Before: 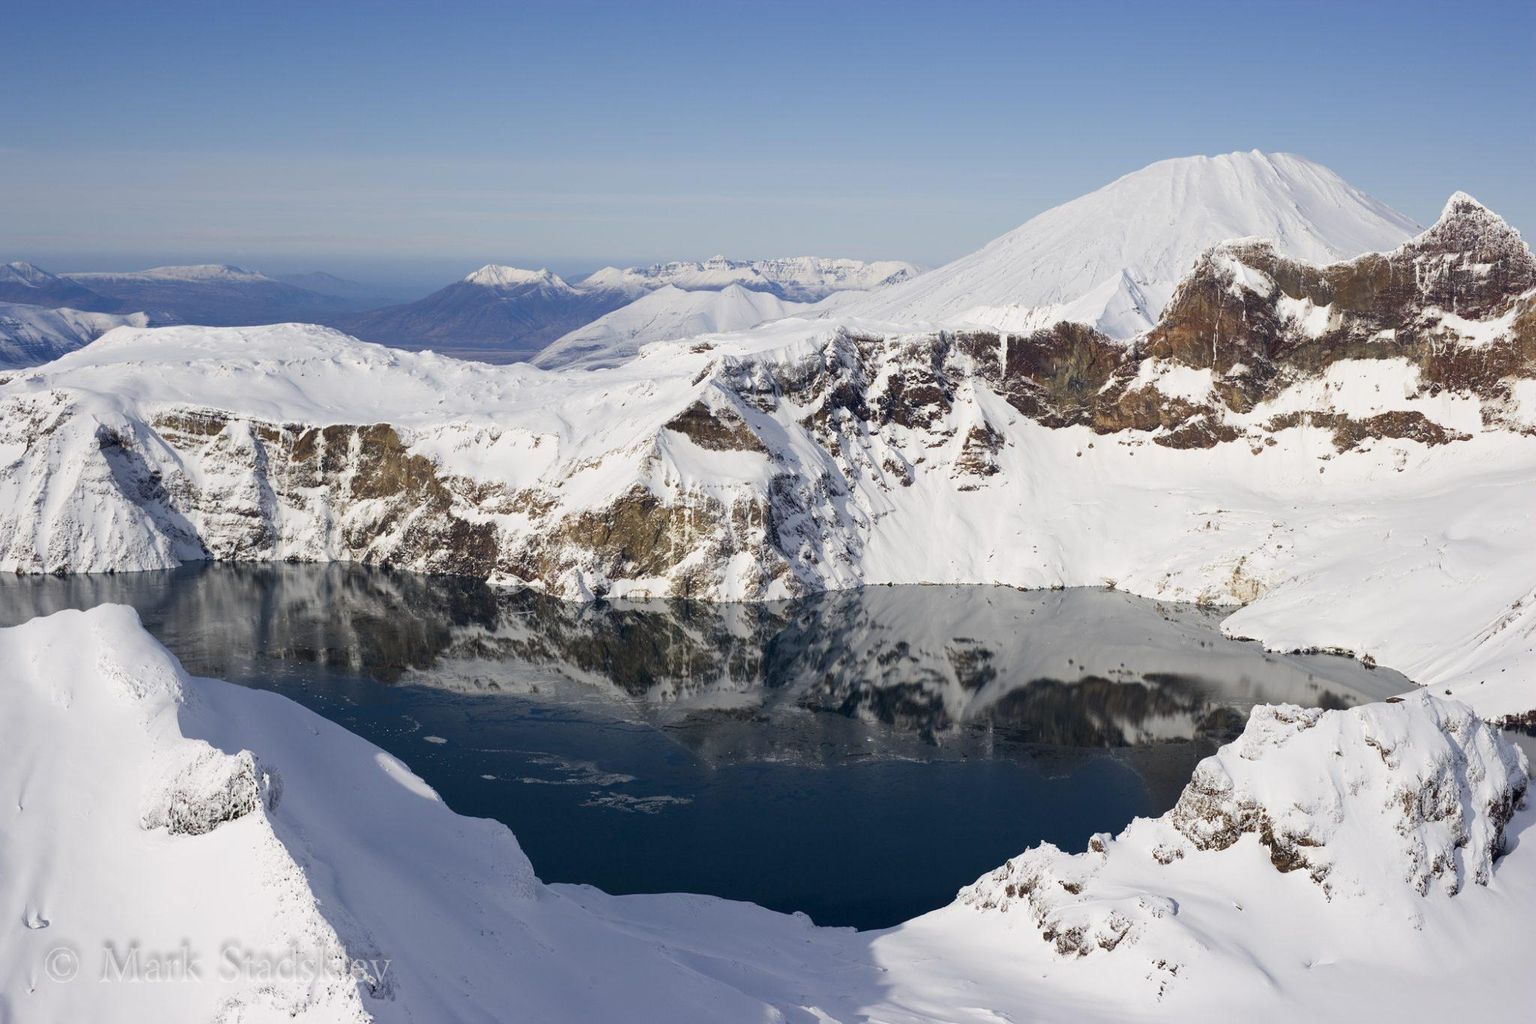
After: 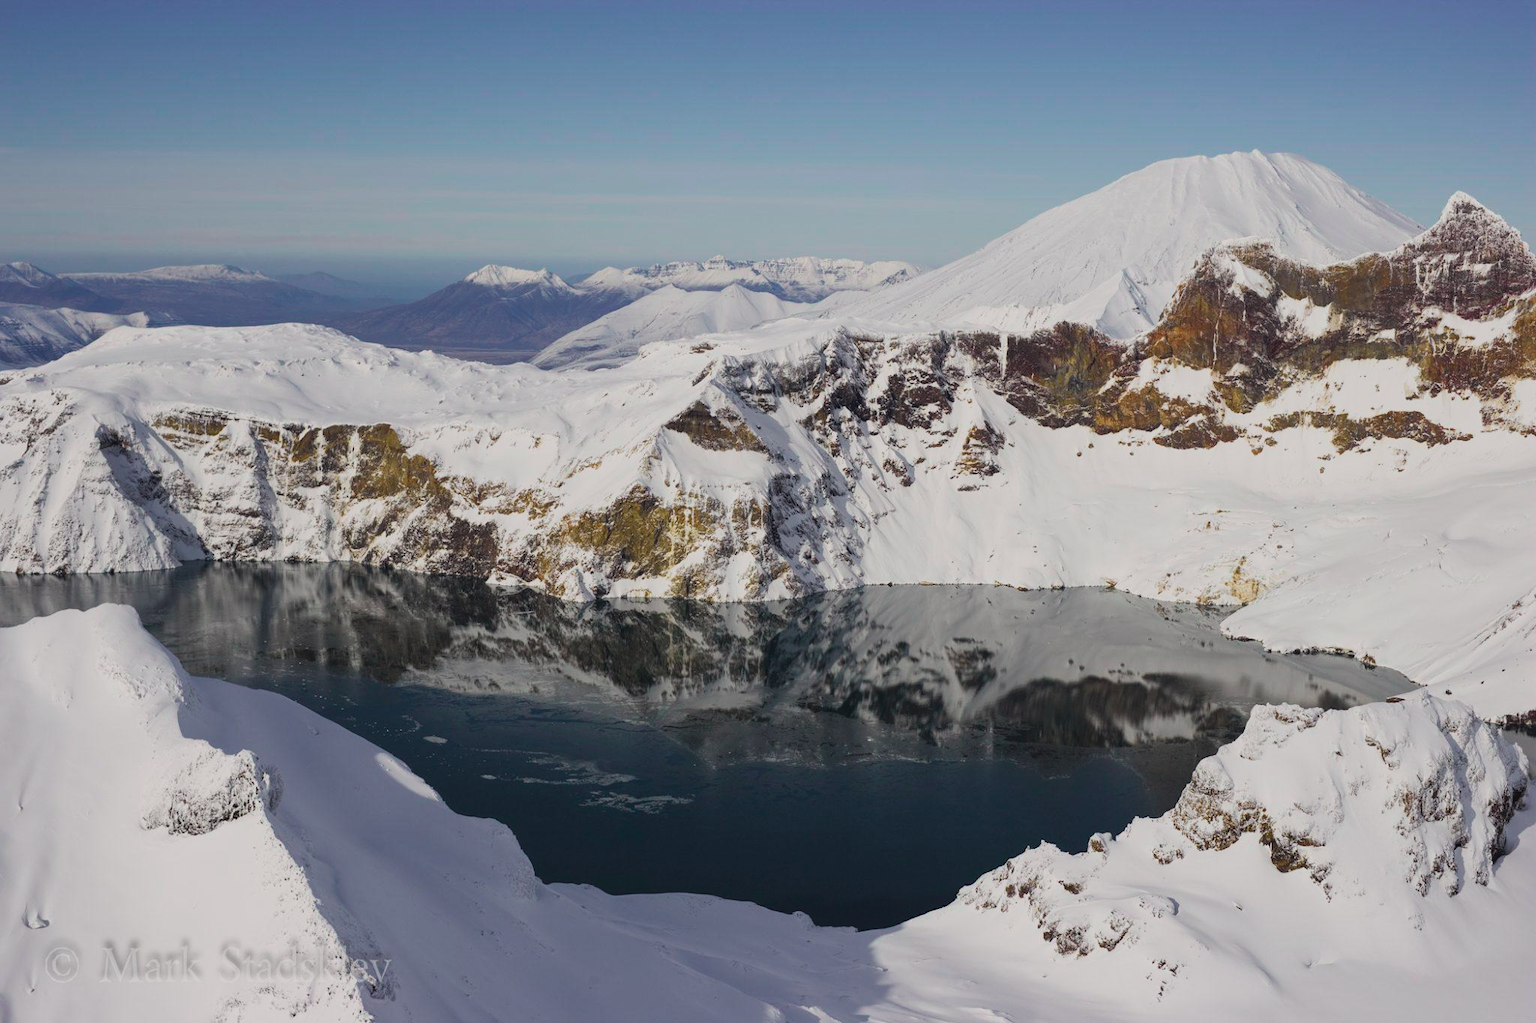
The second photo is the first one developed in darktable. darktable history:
color balance rgb: perceptual saturation grading › global saturation 25%, global vibrance 20%
local contrast: highlights 100%, shadows 100%, detail 120%, midtone range 0.2
exposure: black level correction -0.016, exposure -1.018 EV, compensate highlight preservation false
tone equalizer: -8 EV -0.55 EV
tone curve: curves: ch0 [(0, 0.005) (0.103, 0.097) (0.18, 0.22) (0.4, 0.485) (0.5, 0.612) (0.668, 0.787) (0.823, 0.894) (1, 0.971)]; ch1 [(0, 0) (0.172, 0.123) (0.324, 0.253) (0.396, 0.388) (0.478, 0.461) (0.499, 0.498) (0.522, 0.528) (0.609, 0.686) (0.704, 0.818) (1, 1)]; ch2 [(0, 0) (0.411, 0.424) (0.496, 0.501) (0.515, 0.514) (0.555, 0.585) (0.641, 0.69) (1, 1)], color space Lab, independent channels, preserve colors none
